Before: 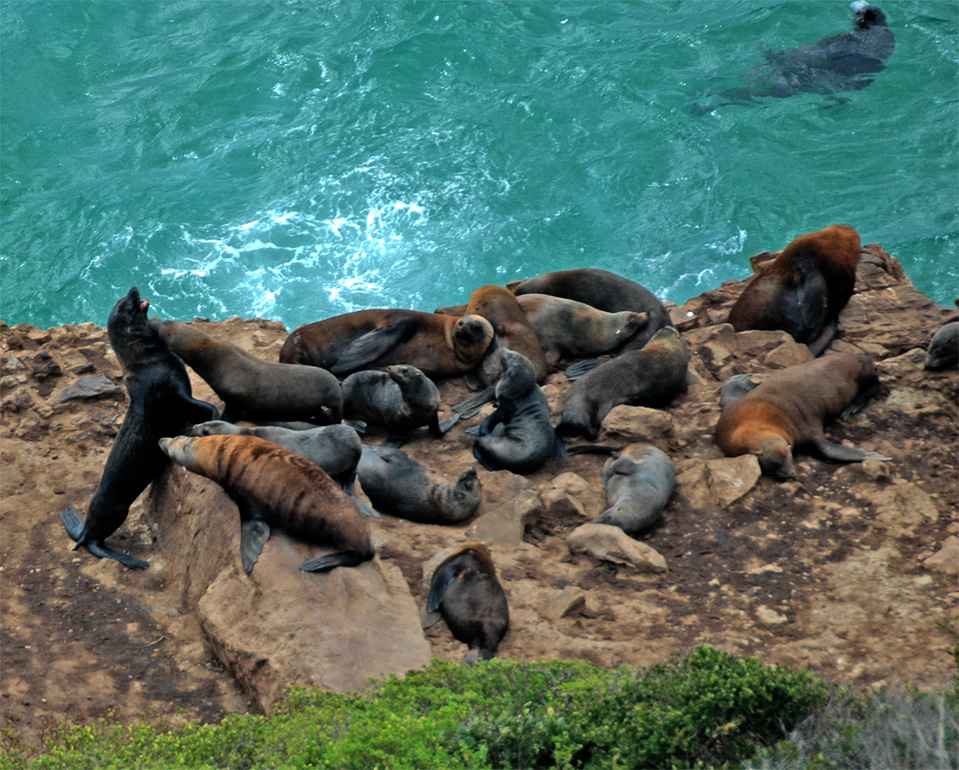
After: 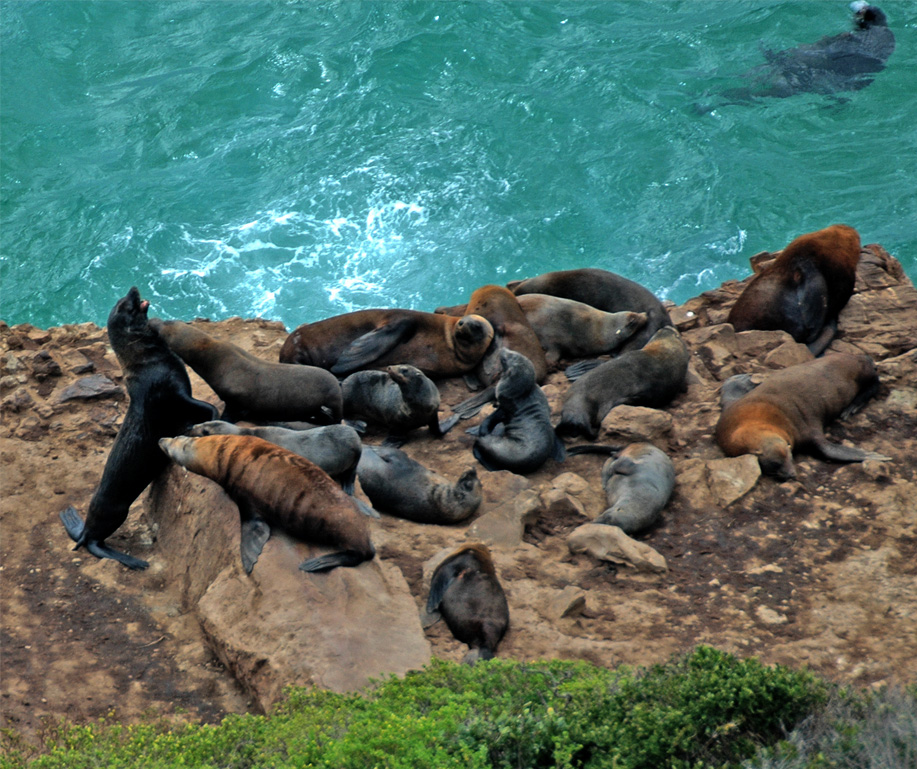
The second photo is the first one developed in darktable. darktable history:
crop: right 4.307%, bottom 0.017%
